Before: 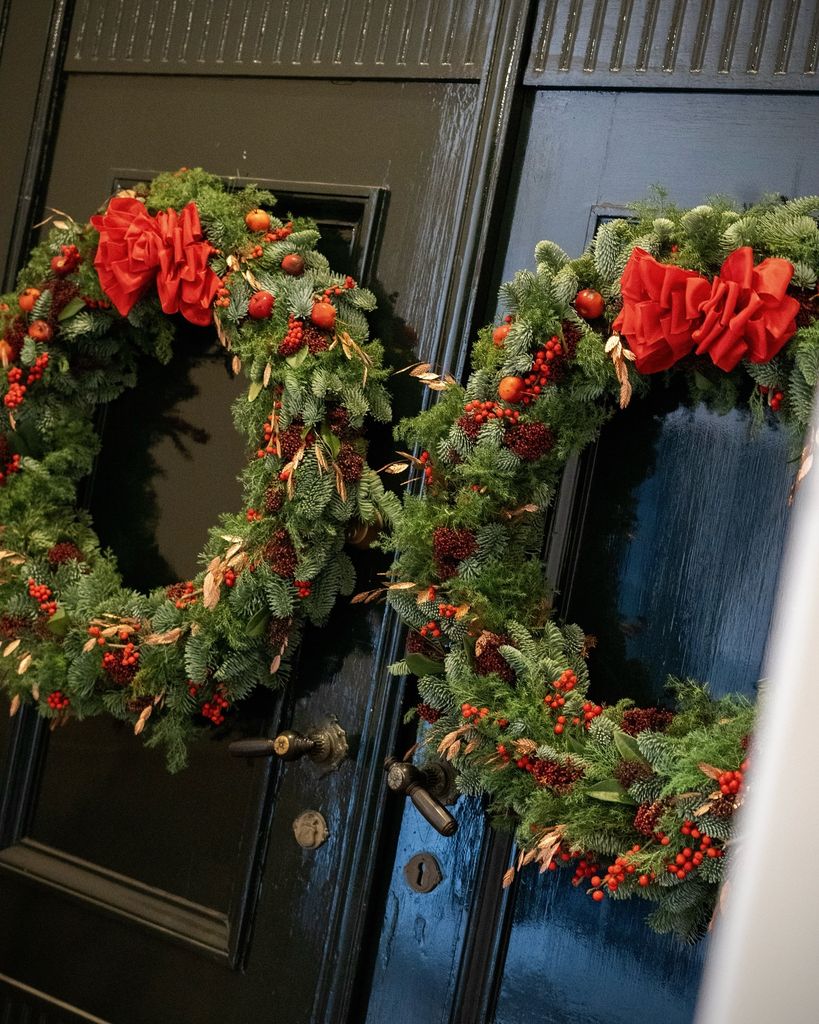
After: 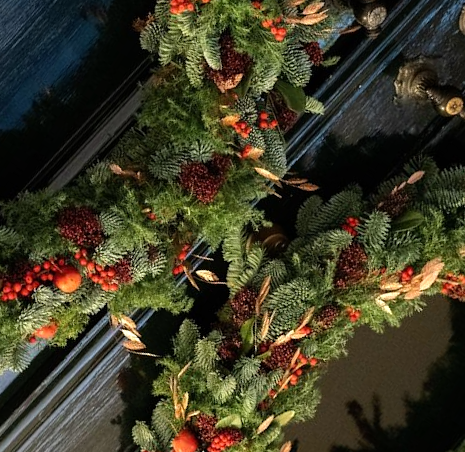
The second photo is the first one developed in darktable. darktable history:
crop and rotate: angle 147.02°, left 9.092%, top 15.684%, right 4.587%, bottom 17.129%
tone equalizer: -8 EV -0.401 EV, -7 EV -0.404 EV, -6 EV -0.3 EV, -5 EV -0.257 EV, -3 EV 0.19 EV, -2 EV 0.334 EV, -1 EV 0.384 EV, +0 EV 0.395 EV
